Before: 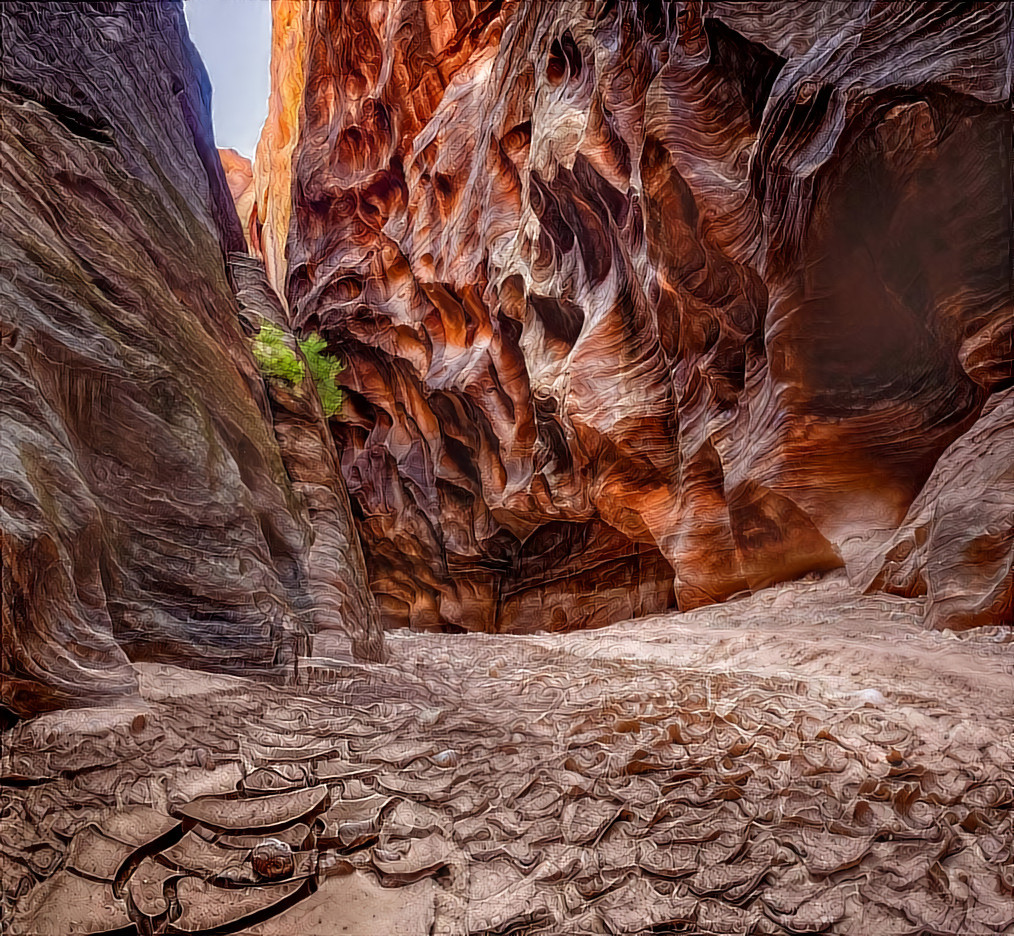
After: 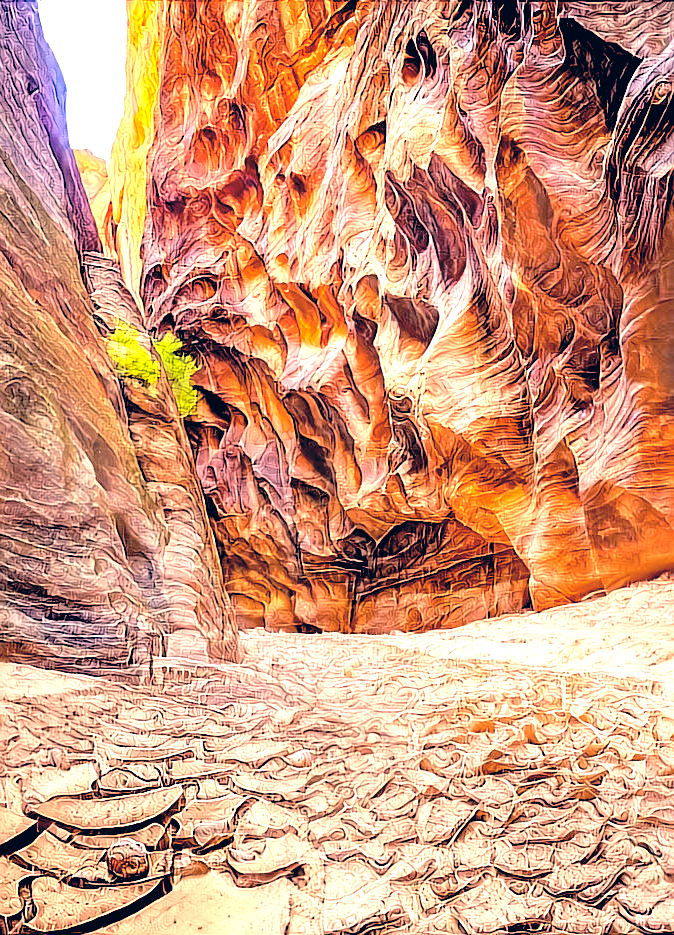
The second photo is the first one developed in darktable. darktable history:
crop and rotate: left 14.306%, right 19.138%
sharpen: on, module defaults
color balance rgb: perceptual saturation grading › global saturation 0.124%, perceptual brilliance grading › global brilliance -1.705%, perceptual brilliance grading › highlights -1.642%, perceptual brilliance grading › mid-tones -0.634%, perceptual brilliance grading › shadows -0.865%, global vibrance 20.366%
exposure: black level correction 0.005, exposure 2.082 EV, compensate exposure bias true, compensate highlight preservation false
contrast brightness saturation: brightness 0.281
color correction: highlights a* 10.35, highlights b* 14.78, shadows a* -9.57, shadows b* -14.85
